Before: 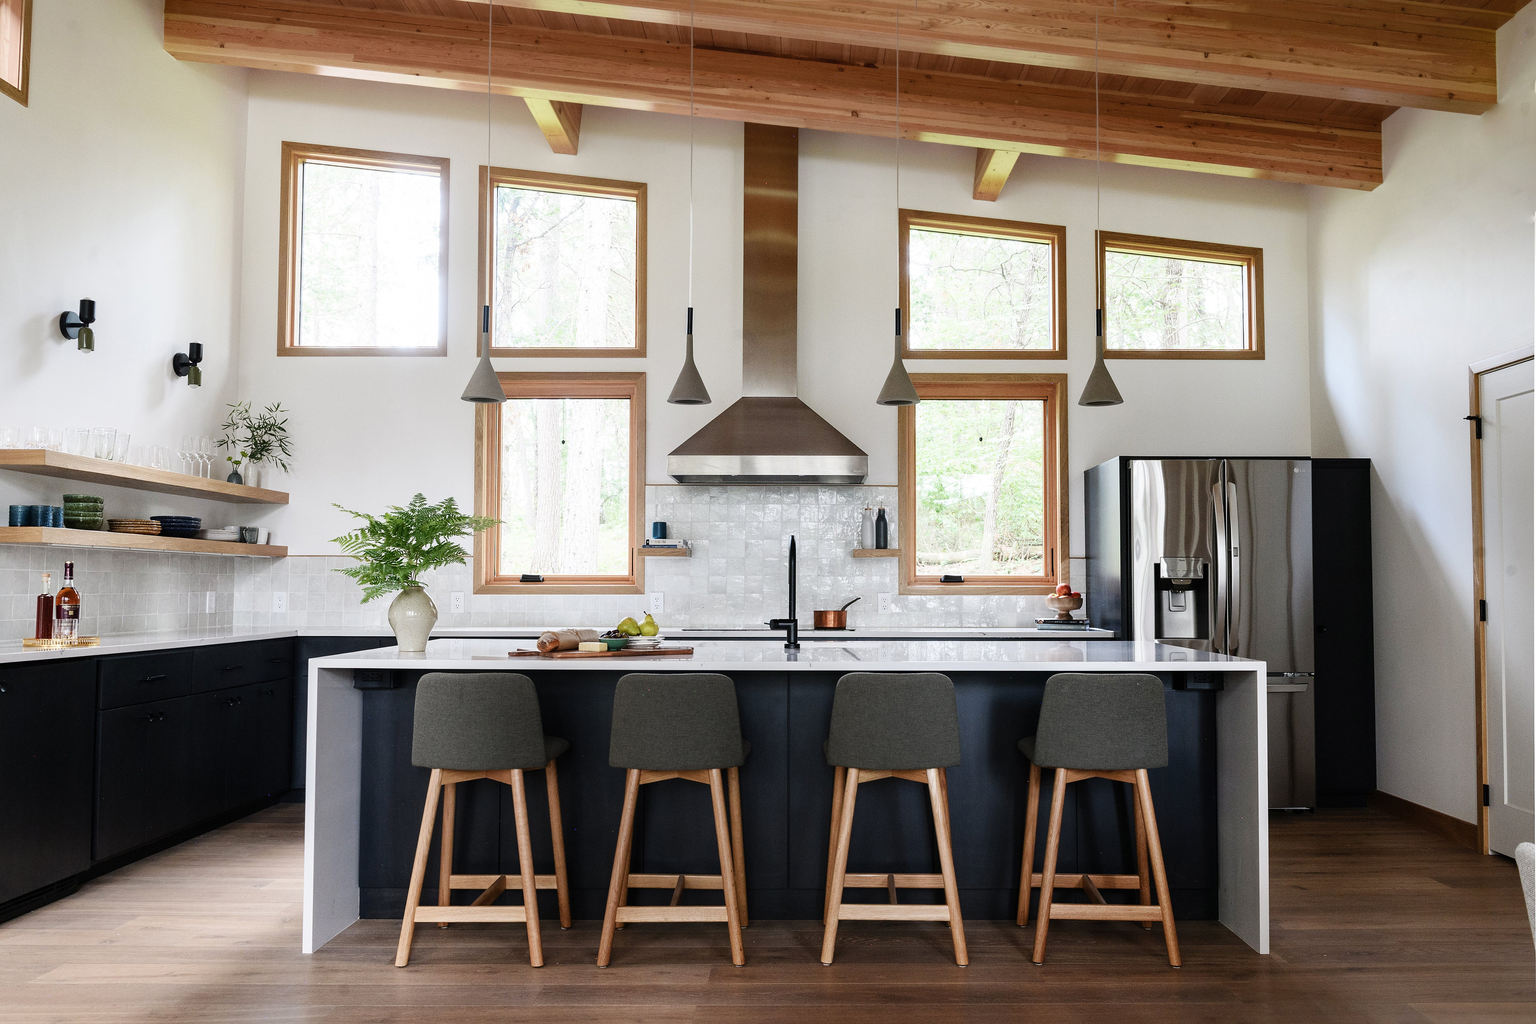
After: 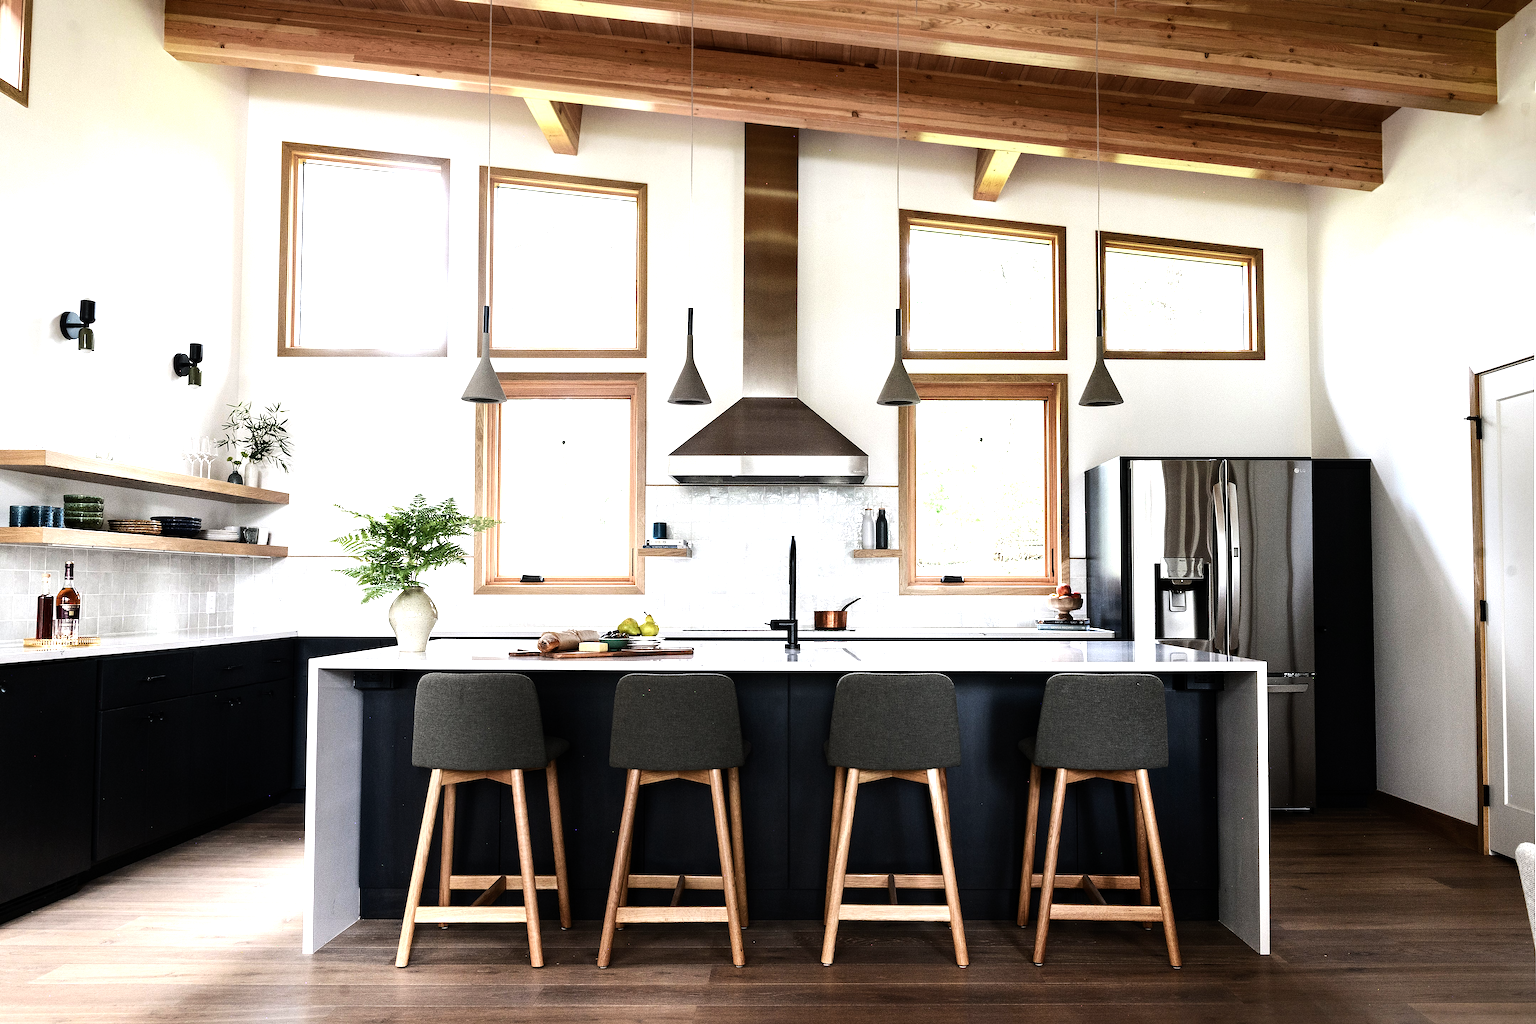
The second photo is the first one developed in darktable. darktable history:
contrast equalizer: octaves 7, y [[0.5, 0.502, 0.506, 0.511, 0.52, 0.537], [0.5 ×6], [0.505, 0.509, 0.518, 0.534, 0.553, 0.561], [0 ×6], [0 ×6]]
tone equalizer: -8 EV -1.08 EV, -7 EV -1.01 EV, -6 EV -0.867 EV, -5 EV -0.578 EV, -3 EV 0.578 EV, -2 EV 0.867 EV, -1 EV 1.01 EV, +0 EV 1.08 EV, edges refinement/feathering 500, mask exposure compensation -1.57 EV, preserve details no
exposure: compensate highlight preservation false
